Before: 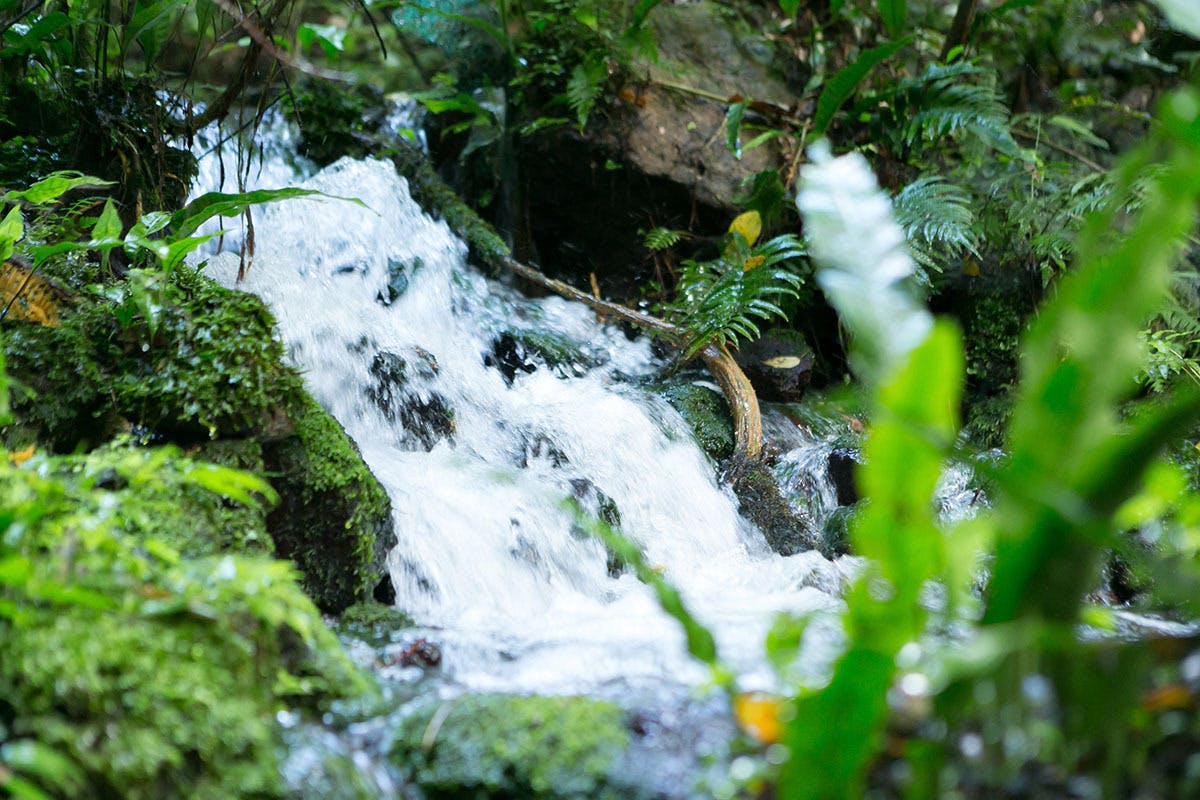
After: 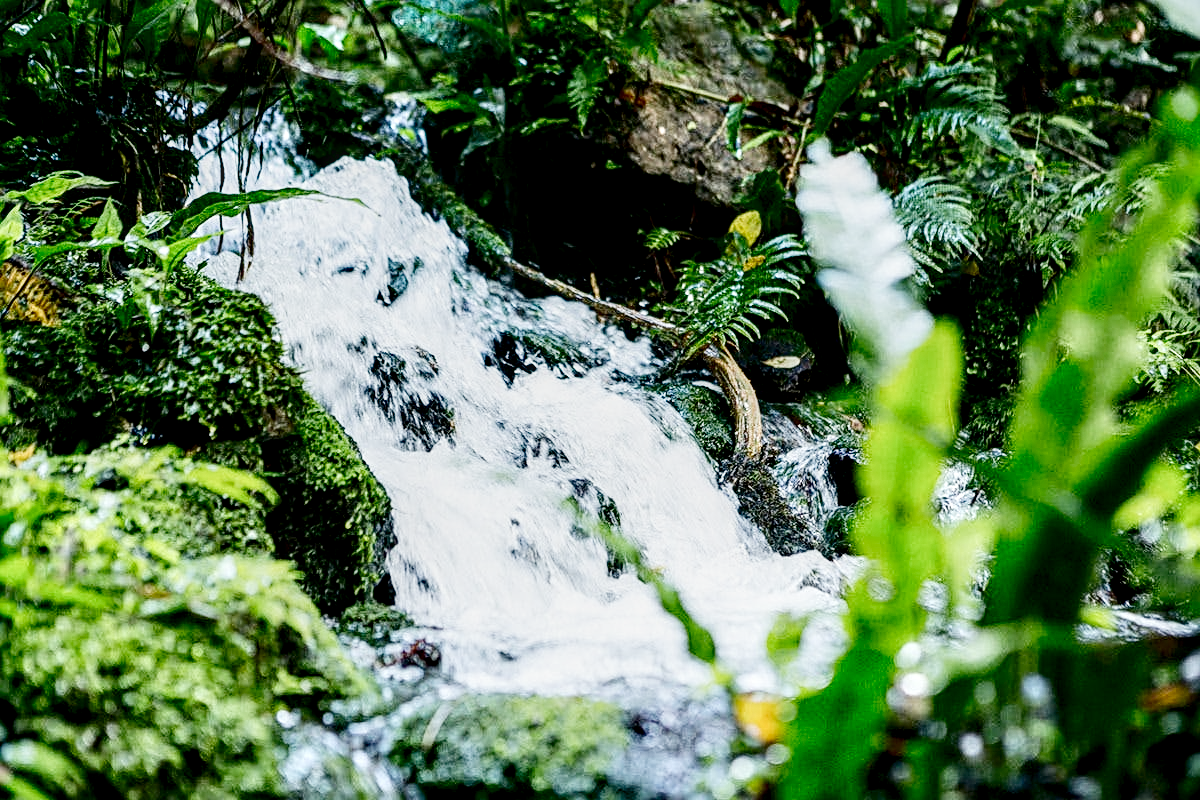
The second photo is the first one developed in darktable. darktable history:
exposure: black level correction 0, exposure 1.5 EV, compensate exposure bias true, compensate highlight preservation false
local contrast: detail 154%
sharpen: radius 2.767
filmic rgb: middle gray luminance 30%, black relative exposure -9 EV, white relative exposure 7 EV, threshold 6 EV, target black luminance 0%, hardness 2.94, latitude 2.04%, contrast 0.963, highlights saturation mix 5%, shadows ↔ highlights balance 12.16%, add noise in highlights 0, preserve chrominance no, color science v3 (2019), use custom middle-gray values true, iterations of high-quality reconstruction 0, contrast in highlights soft, enable highlight reconstruction true
contrast brightness saturation: contrast 0.24, brightness -0.24, saturation 0.14
